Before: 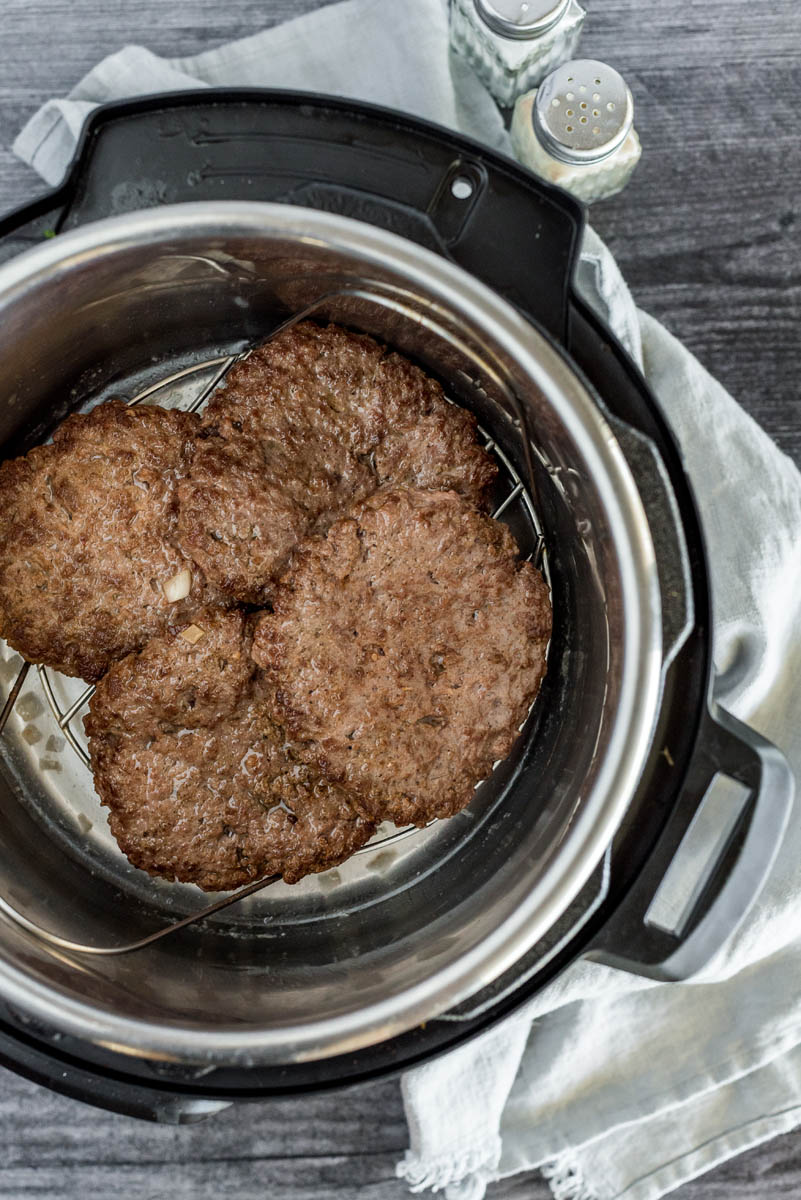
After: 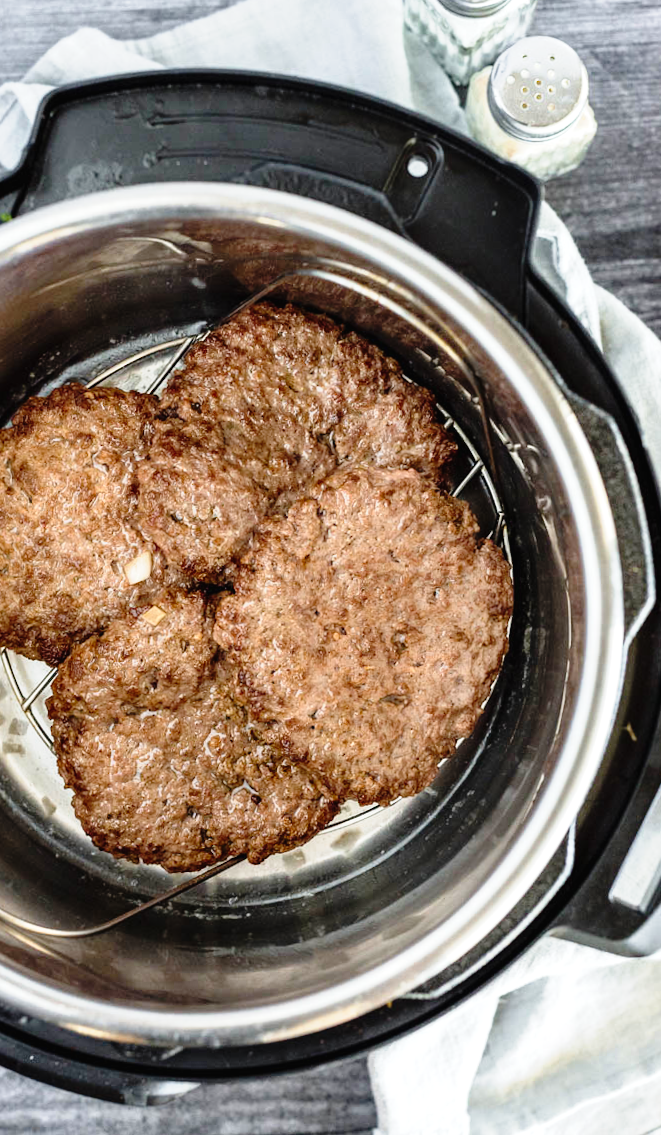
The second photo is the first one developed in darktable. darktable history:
crop and rotate: angle 0.715°, left 4.072%, top 0.926%, right 11.84%, bottom 2.691%
tone curve: curves: ch0 [(0, 0.013) (0.129, 0.1) (0.327, 0.382) (0.489, 0.573) (0.66, 0.748) (0.858, 0.926) (1, 0.977)]; ch1 [(0, 0) (0.353, 0.344) (0.45, 0.46) (0.498, 0.498) (0.521, 0.512) (0.563, 0.559) (0.592, 0.585) (0.647, 0.68) (1, 1)]; ch2 [(0, 0) (0.333, 0.346) (0.375, 0.375) (0.427, 0.44) (0.476, 0.492) (0.511, 0.508) (0.528, 0.533) (0.579, 0.61) (0.612, 0.644) (0.66, 0.715) (1, 1)], preserve colors none
exposure: exposure 0.522 EV, compensate exposure bias true, compensate highlight preservation false
